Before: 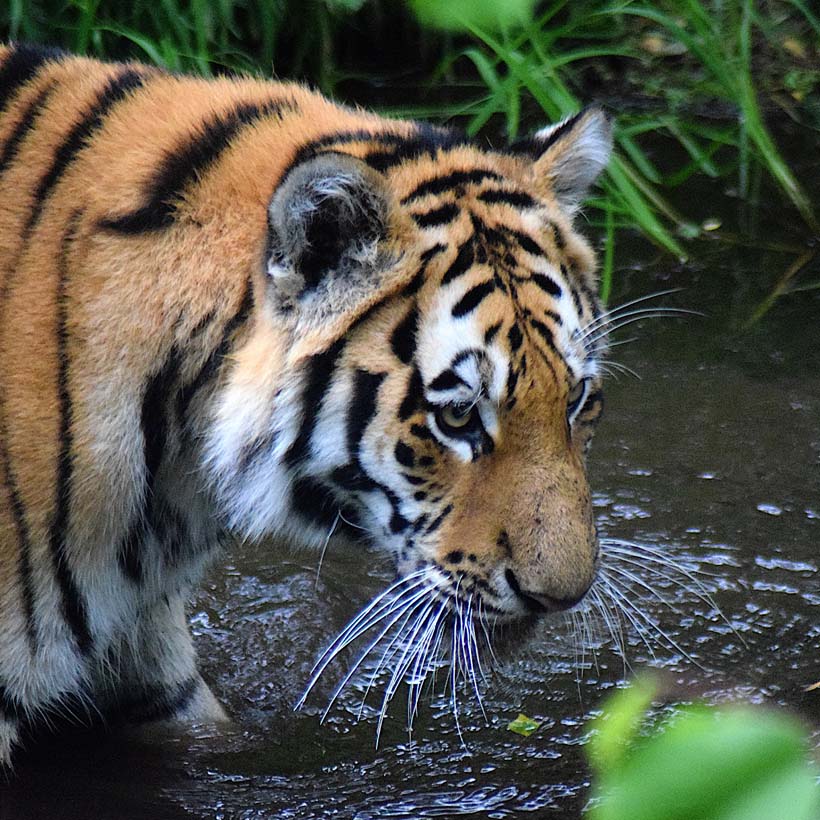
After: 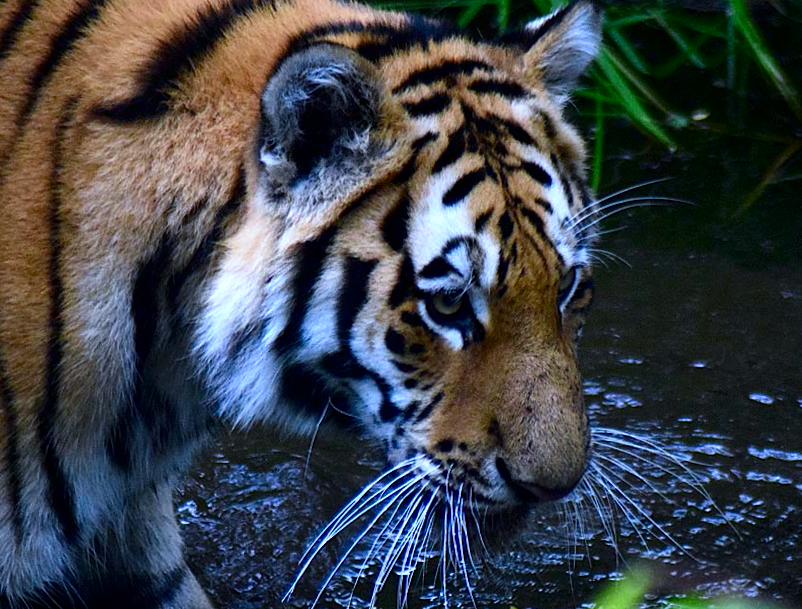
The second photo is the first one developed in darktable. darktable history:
white balance: red 0.948, green 1.02, blue 1.176
contrast brightness saturation: contrast 0.1, brightness -0.26, saturation 0.14
crop and rotate: top 12.5%, bottom 12.5%
rotate and perspective: rotation 0.226°, lens shift (vertical) -0.042, crop left 0.023, crop right 0.982, crop top 0.006, crop bottom 0.994
